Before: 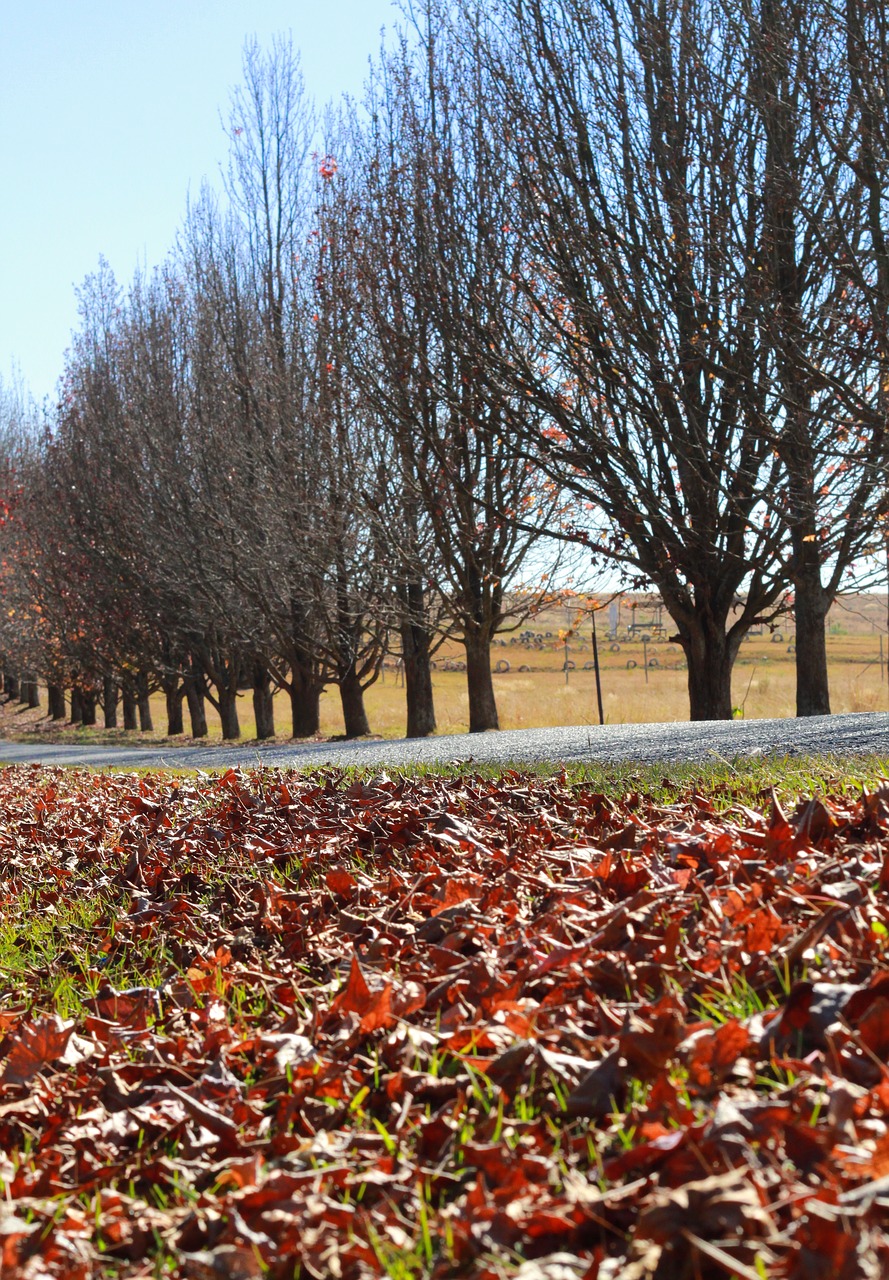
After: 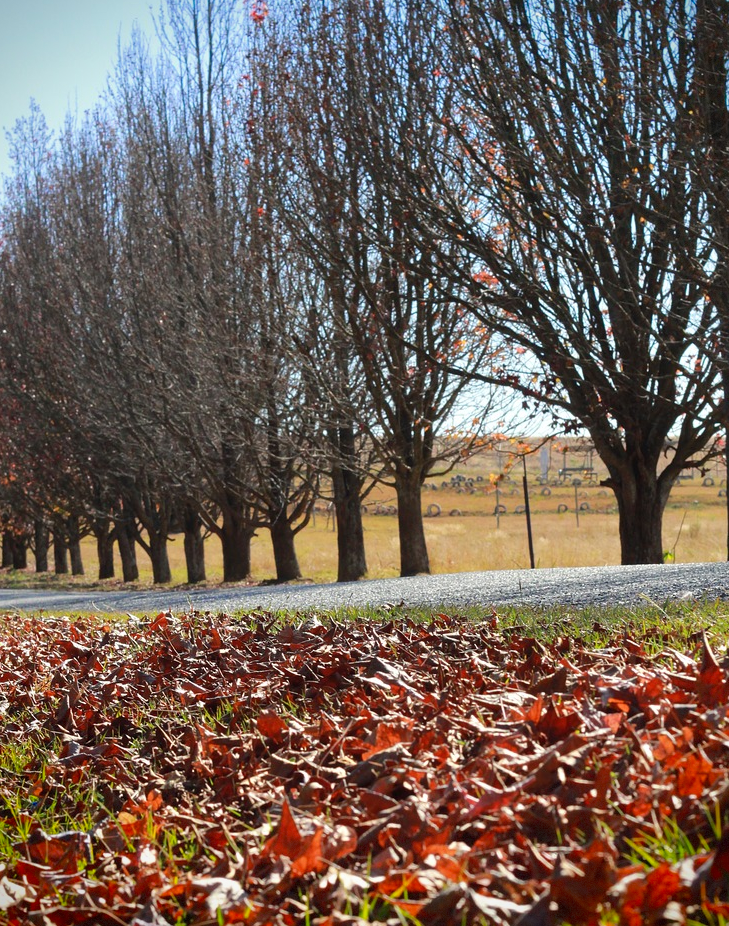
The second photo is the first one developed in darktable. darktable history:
vignetting: fall-off radius 61%, saturation 0.369, dithering 8-bit output, unbound false
crop: left 7.838%, top 12.194%, right 10.145%, bottom 15.39%
